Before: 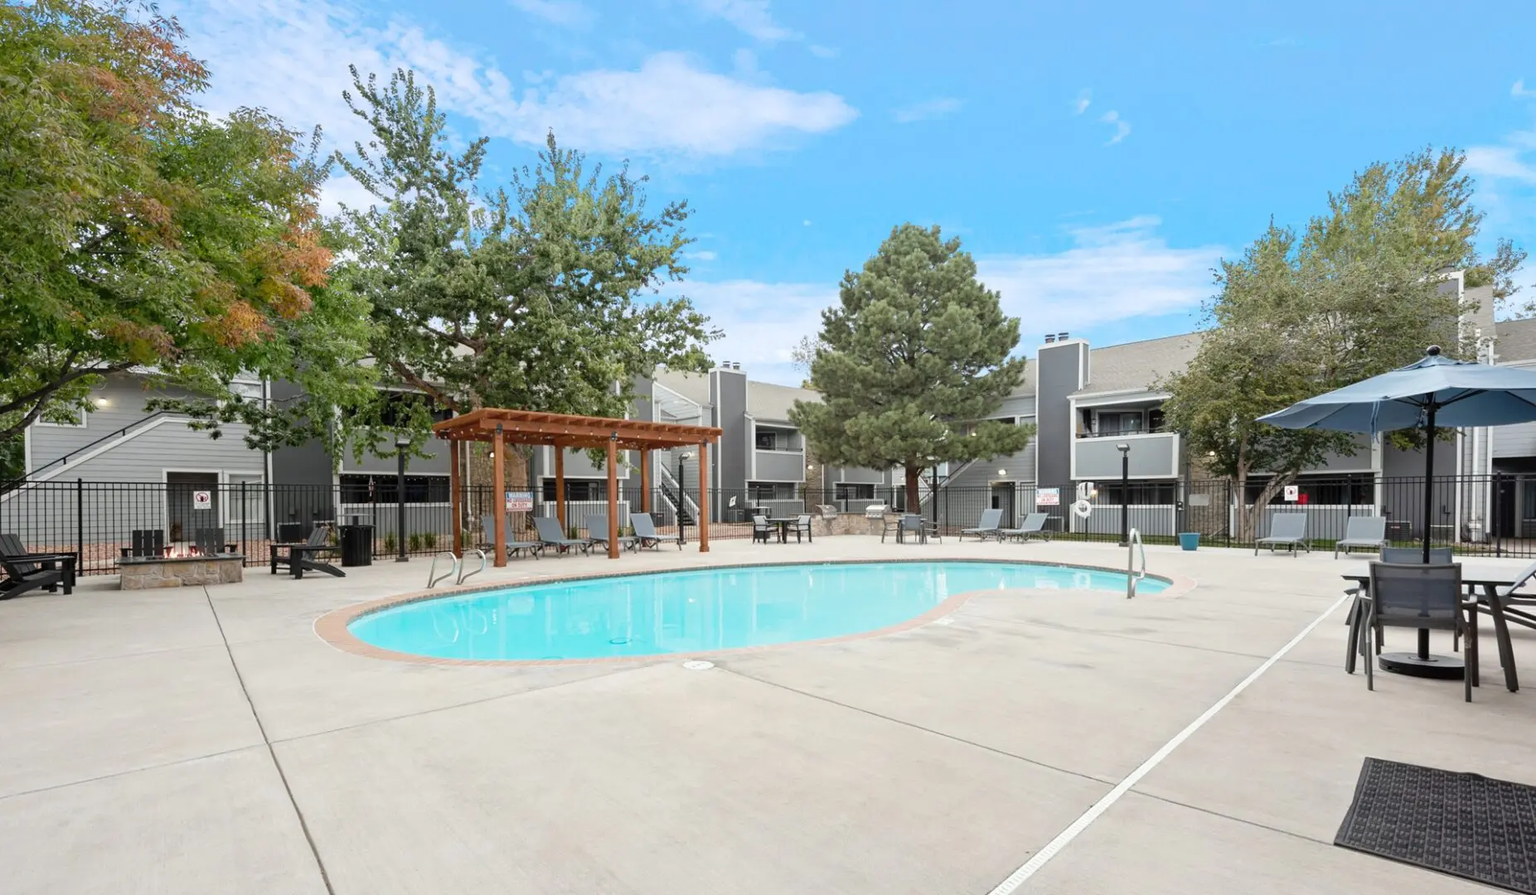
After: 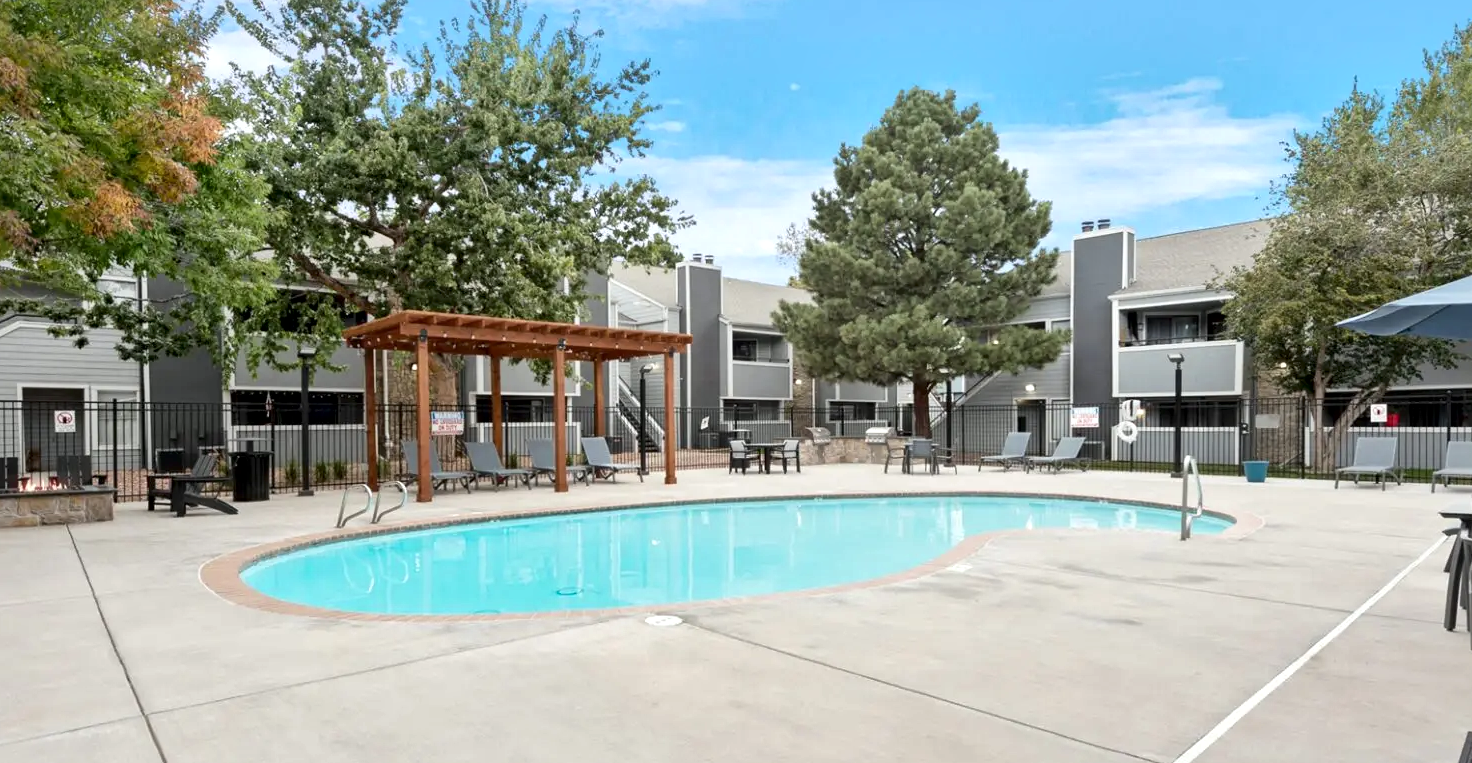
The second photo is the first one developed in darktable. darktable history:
crop: left 9.712%, top 16.928%, right 10.845%, bottom 12.332%
local contrast: mode bilateral grid, contrast 25, coarseness 60, detail 151%, midtone range 0.2
